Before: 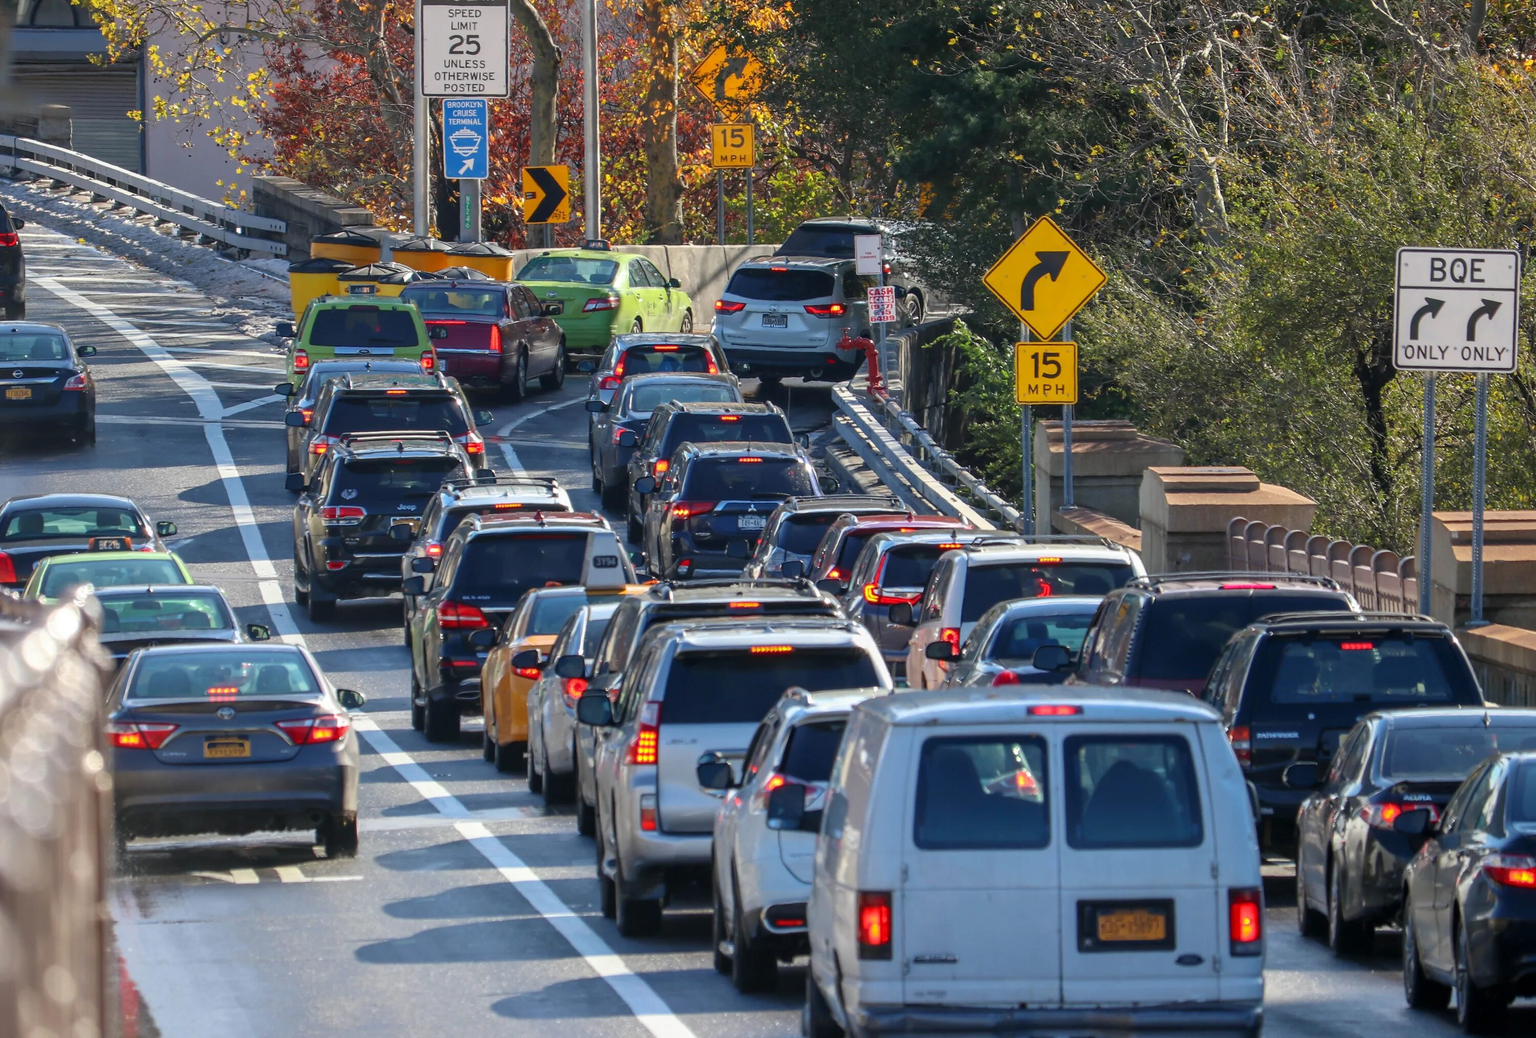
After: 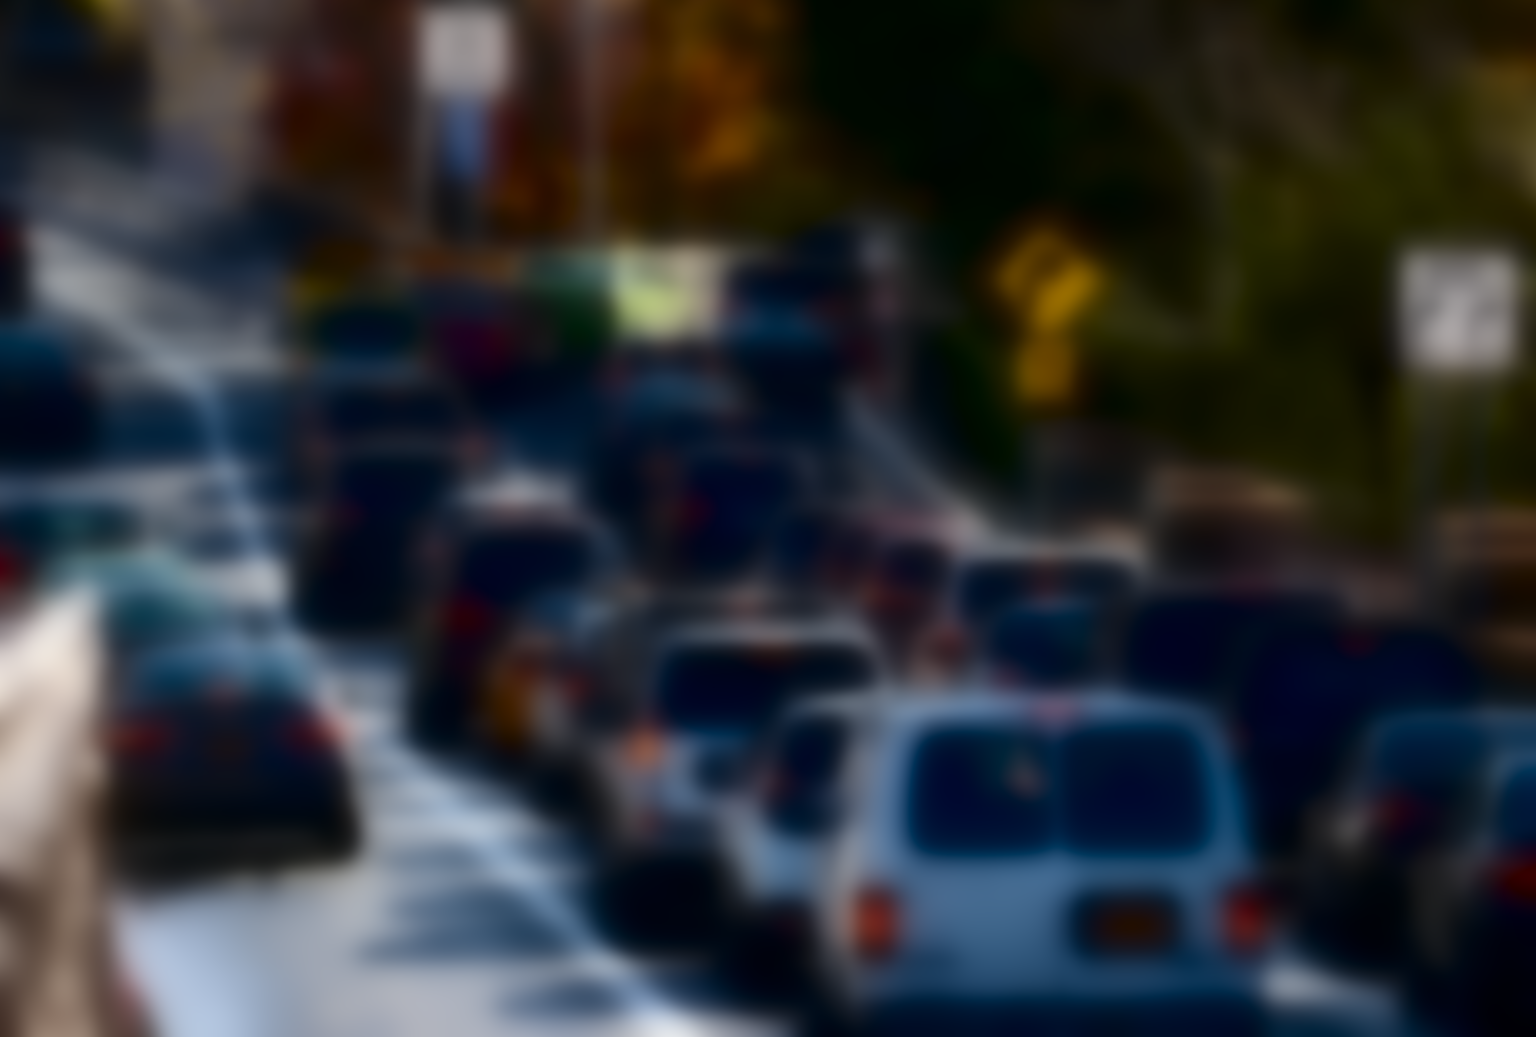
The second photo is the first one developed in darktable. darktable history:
contrast brightness saturation: contrast 0.07, brightness 0.08, saturation 0.18
lowpass: radius 31.92, contrast 1.72, brightness -0.98, saturation 0.94
